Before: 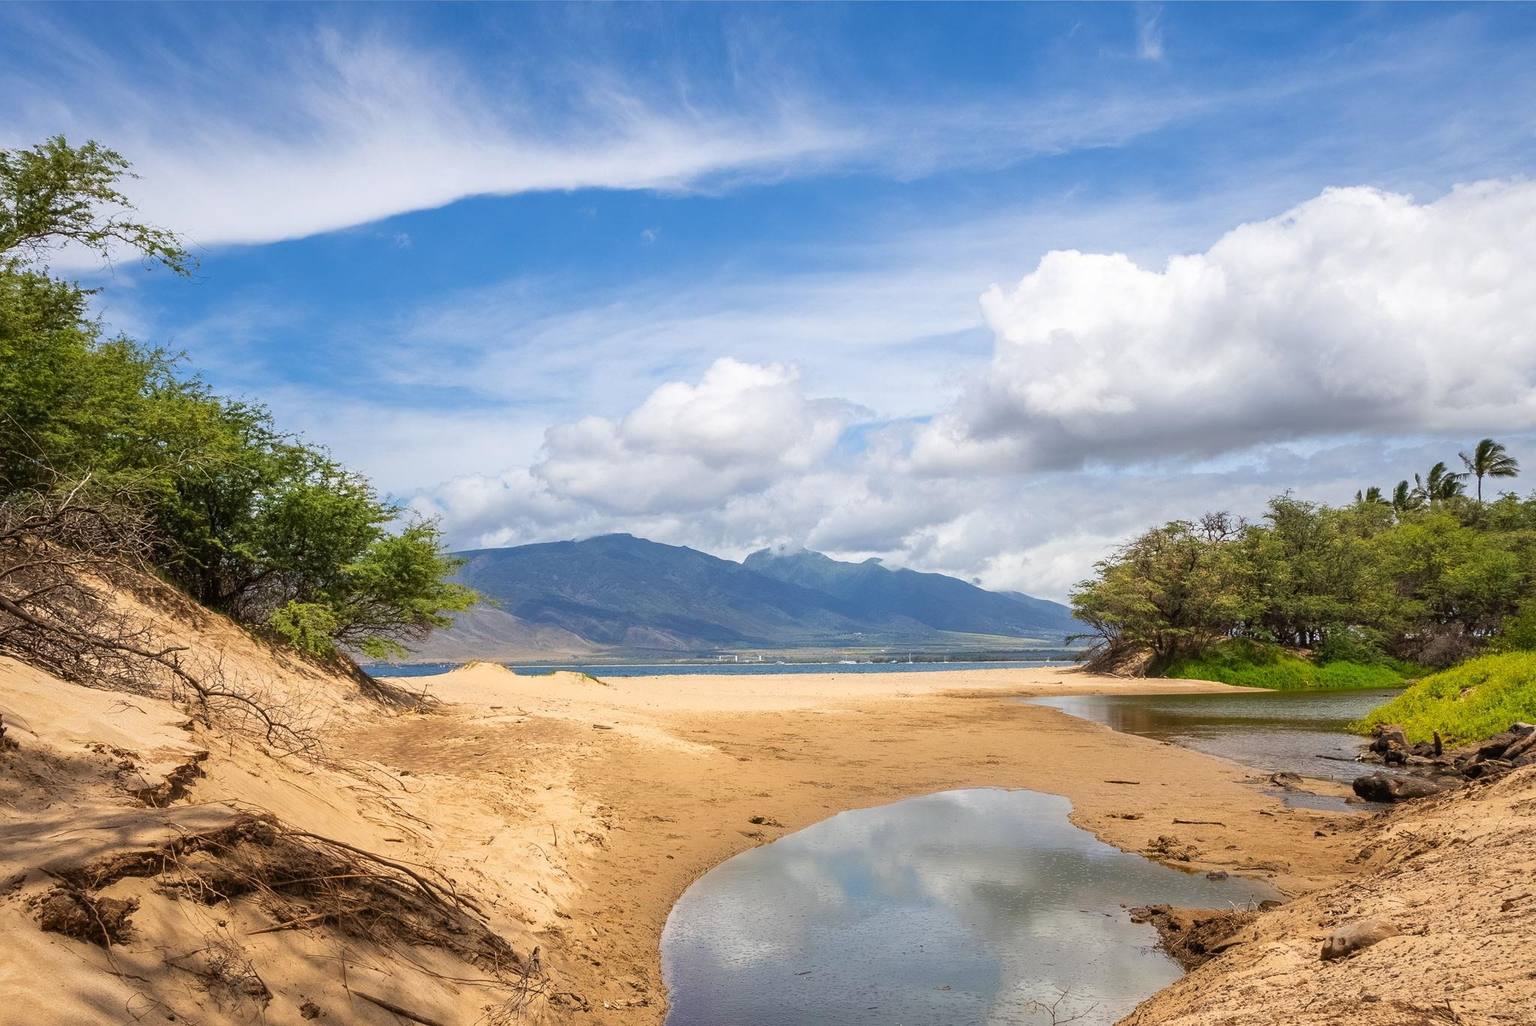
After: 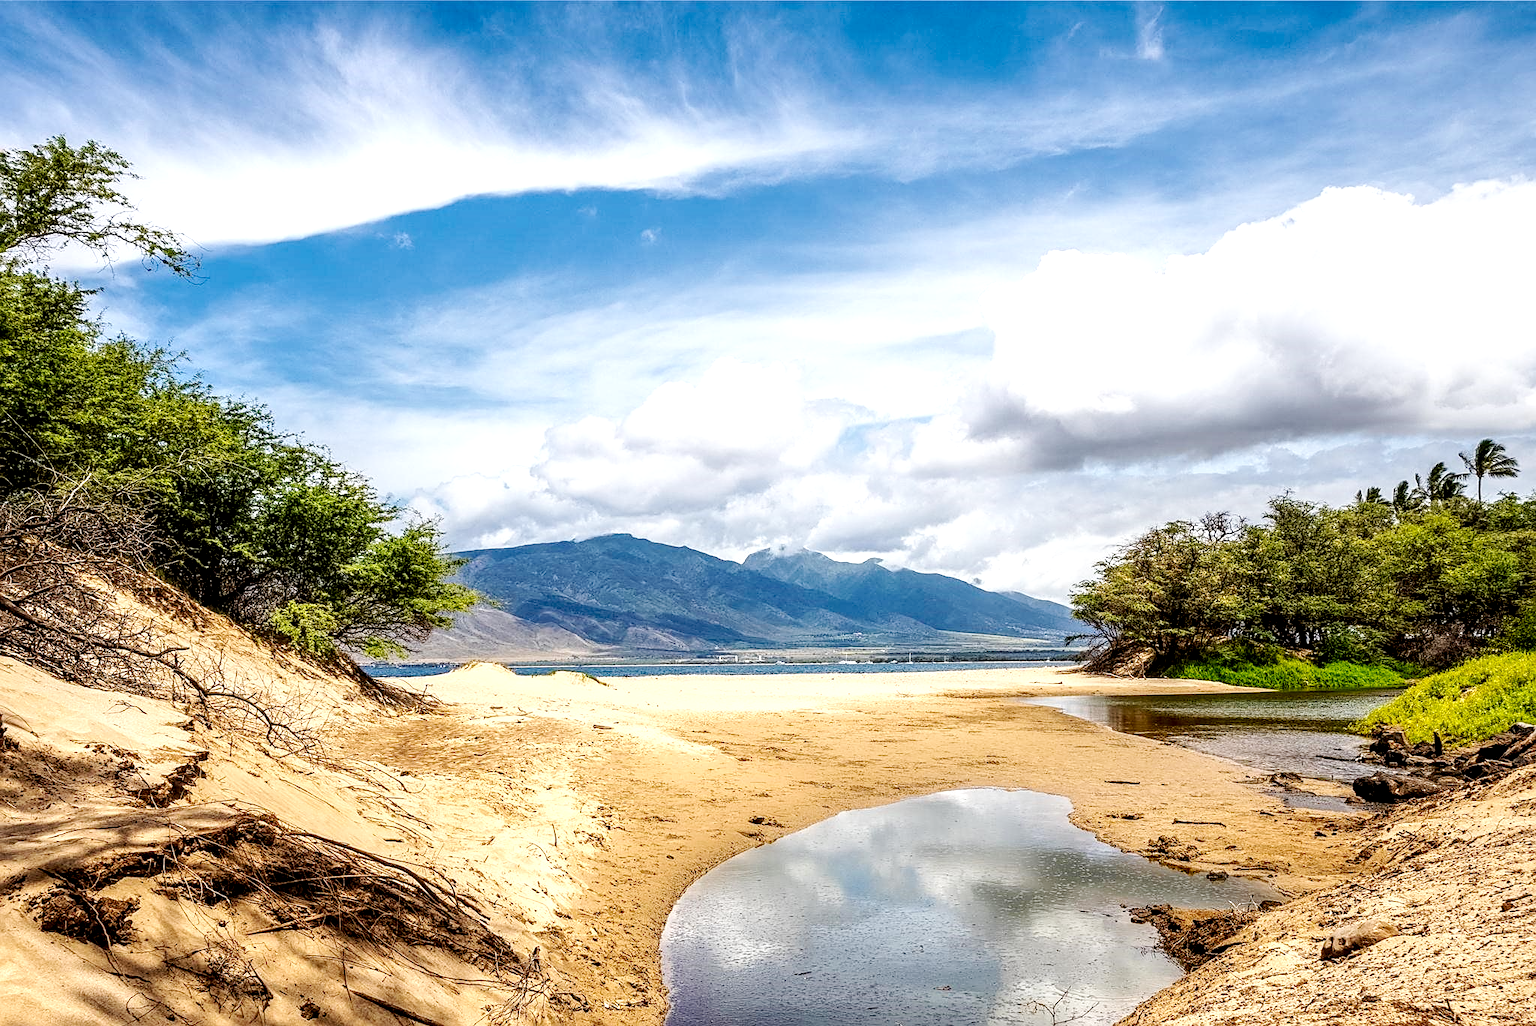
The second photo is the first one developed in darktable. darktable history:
sharpen: on, module defaults
base curve: curves: ch0 [(0, 0) (0.032, 0.025) (0.121, 0.166) (0.206, 0.329) (0.605, 0.79) (1, 1)], preserve colors none
local contrast: highlights 64%, shadows 54%, detail 169%, midtone range 0.515
